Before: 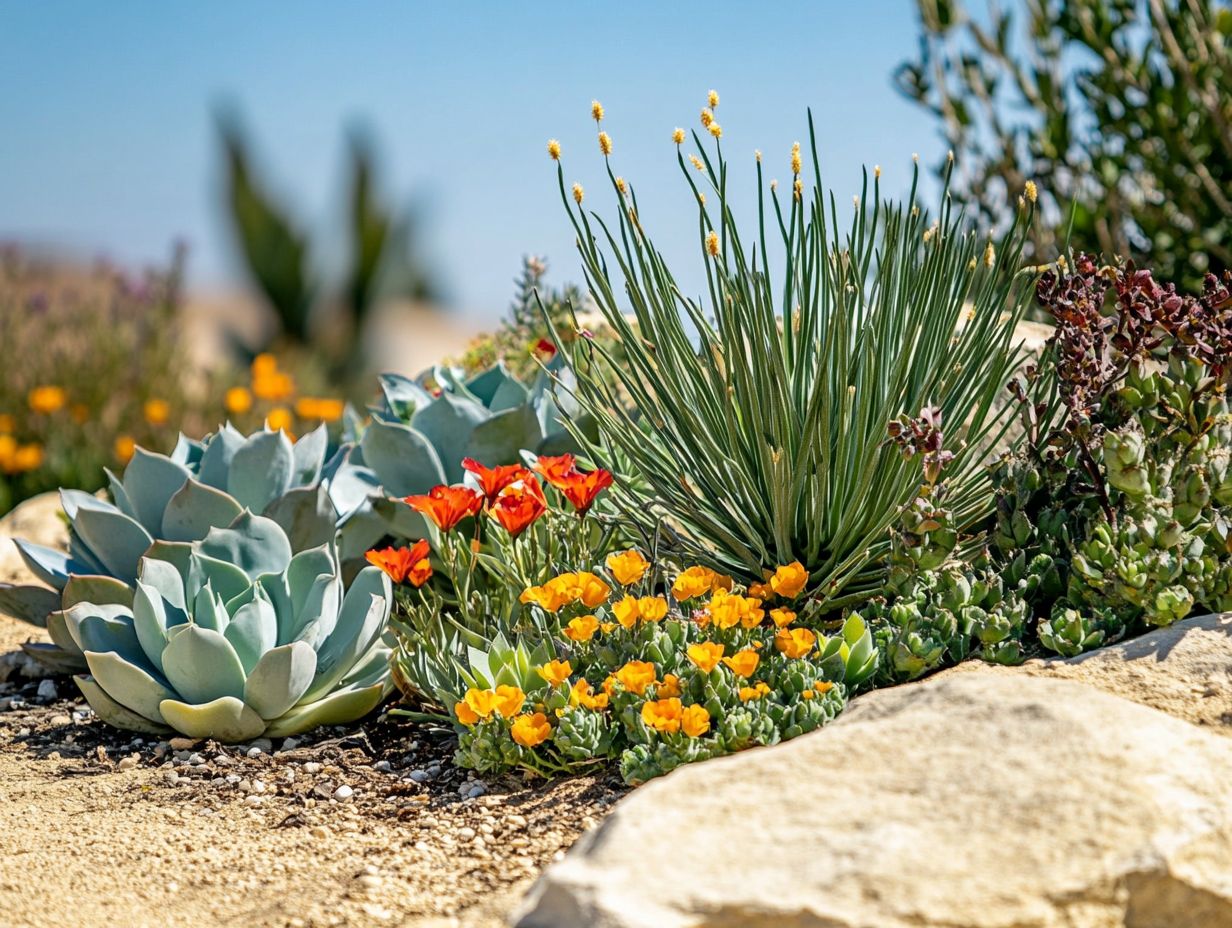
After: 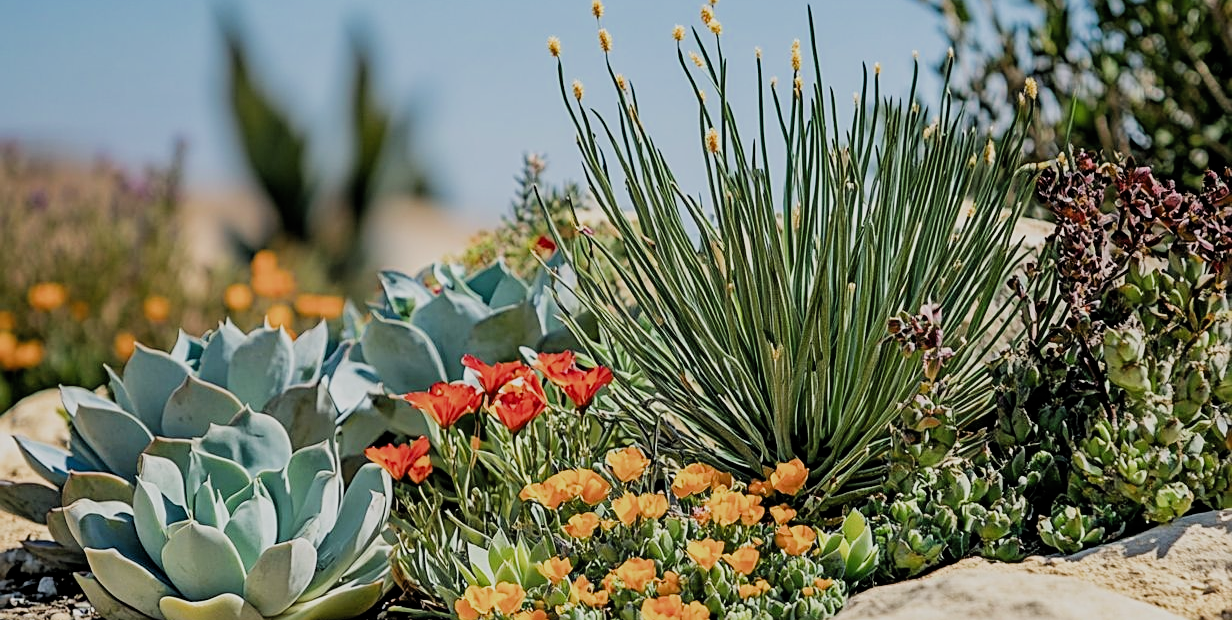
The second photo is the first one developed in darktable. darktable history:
sharpen: on, module defaults
exposure: black level correction 0.001, compensate highlight preservation false
filmic rgb: black relative exposure -7.65 EV, white relative exposure 4.56 EV, hardness 3.61, add noise in highlights 0.002, color science v3 (2019), use custom middle-gray values true, contrast in highlights soft
crop: top 11.137%, bottom 22.003%
